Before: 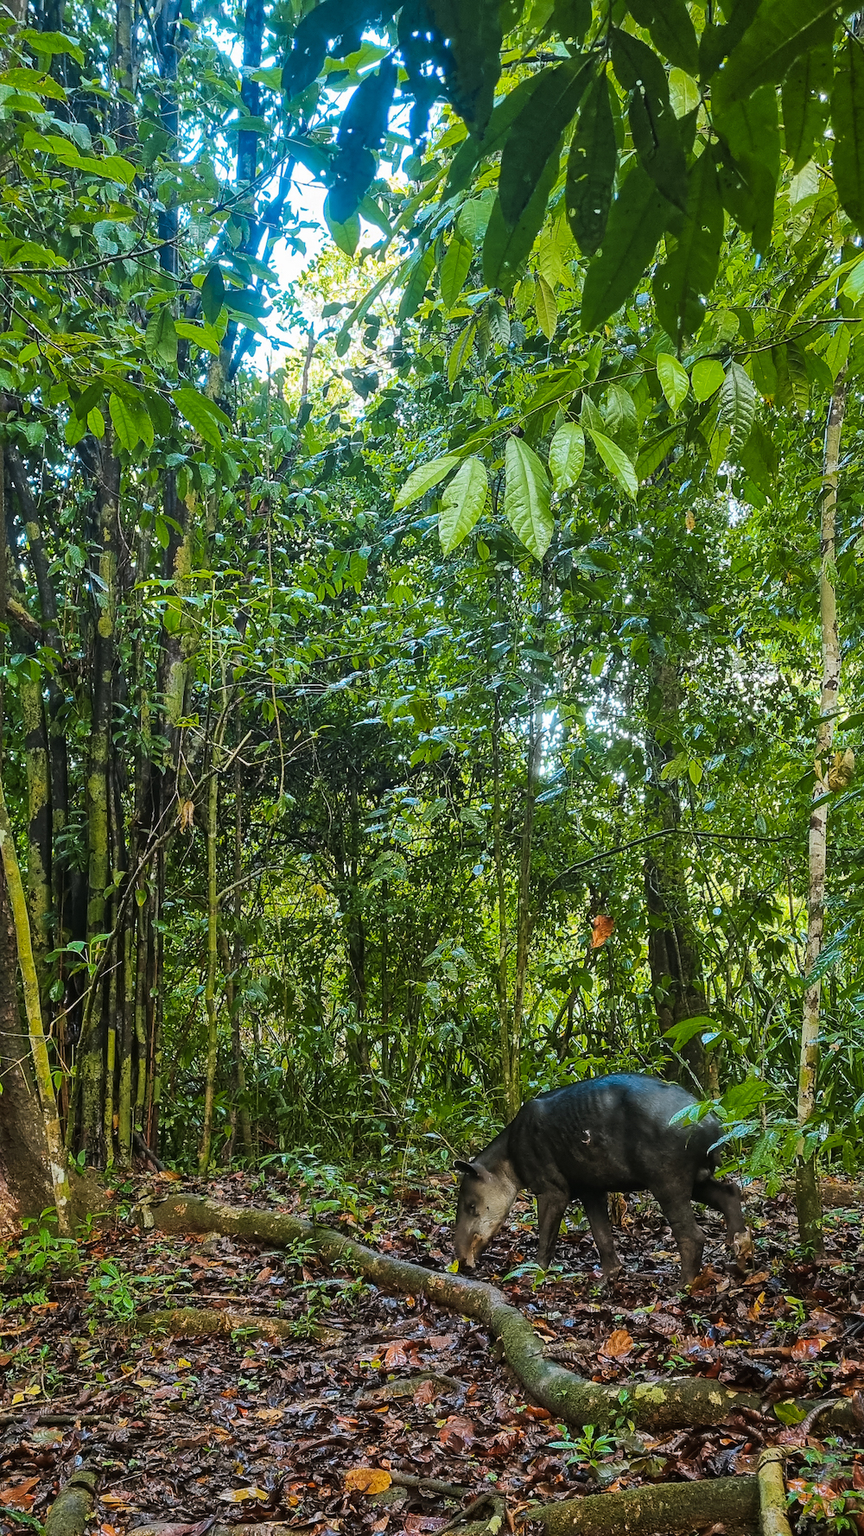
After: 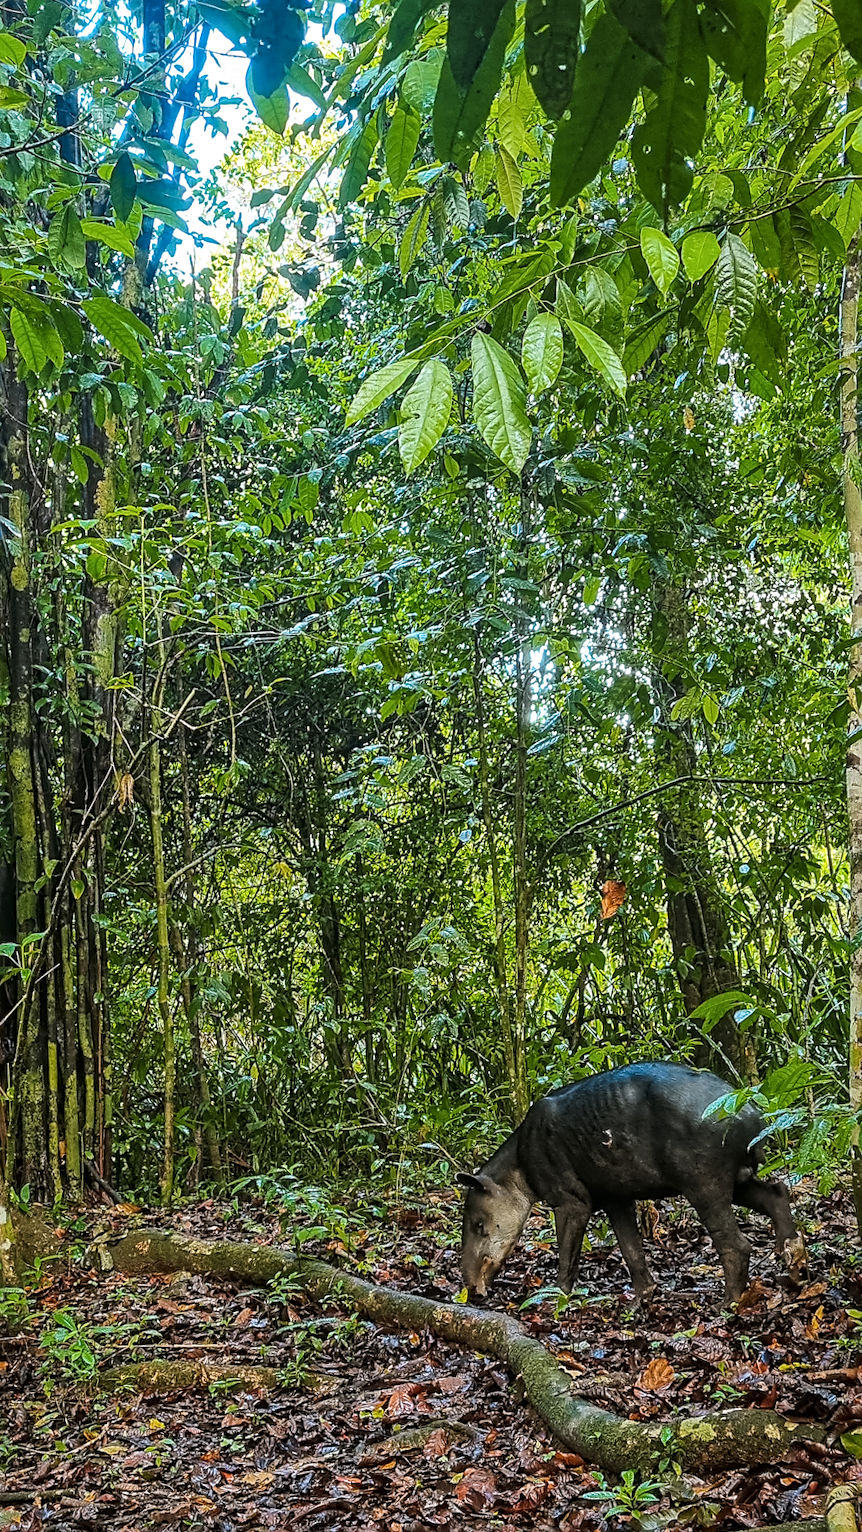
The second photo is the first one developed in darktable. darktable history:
sharpen: on, module defaults
crop and rotate: angle 3.08°, left 5.674%, top 5.686%
tone equalizer: on, module defaults
local contrast: on, module defaults
